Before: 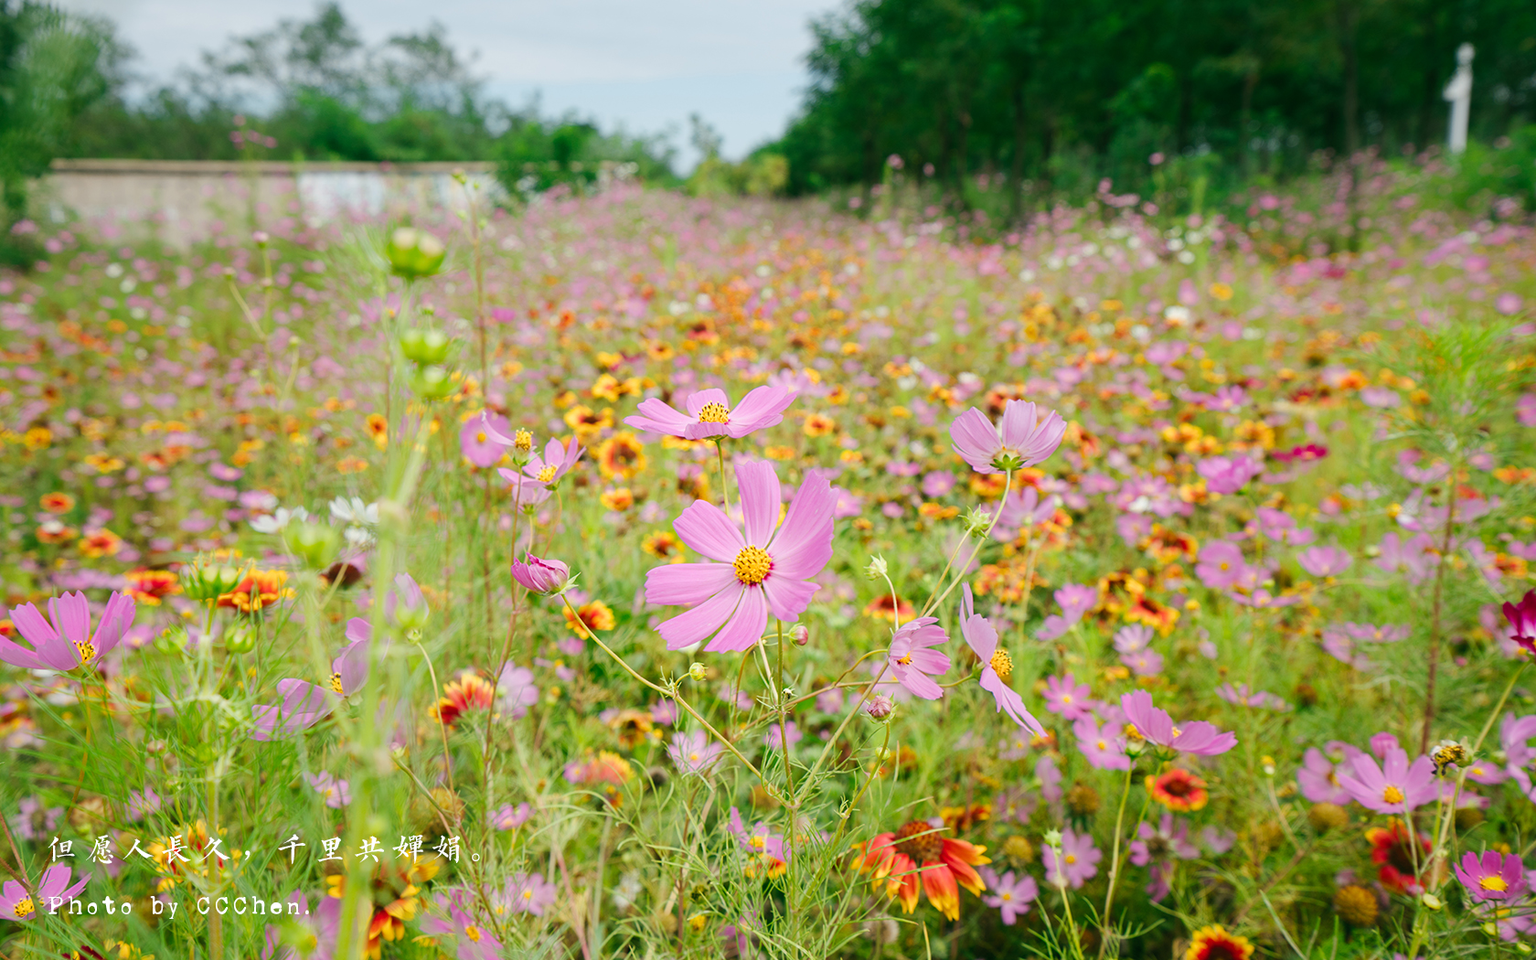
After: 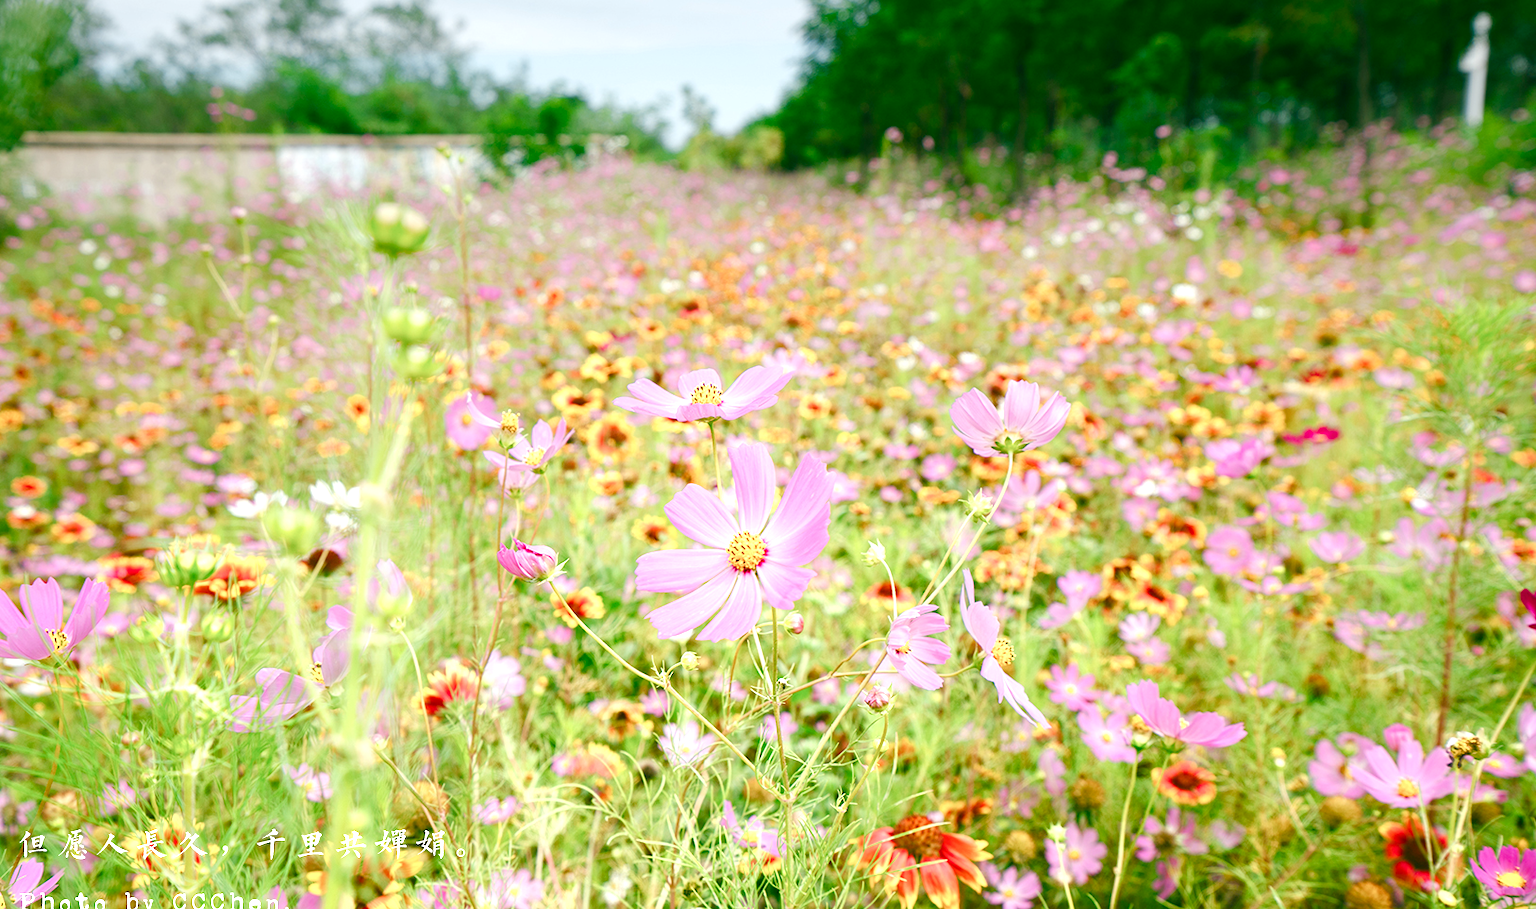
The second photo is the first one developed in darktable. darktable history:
exposure: exposure 0.564 EV, compensate highlight preservation false
graduated density: on, module defaults
color balance rgb: perceptual saturation grading › global saturation 20%, perceptual saturation grading › highlights -50%, perceptual saturation grading › shadows 30%, perceptual brilliance grading › global brilliance 10%, perceptual brilliance grading › shadows 15%
contrast brightness saturation: saturation -0.05
crop: left 1.964%, top 3.251%, right 1.122%, bottom 4.933%
